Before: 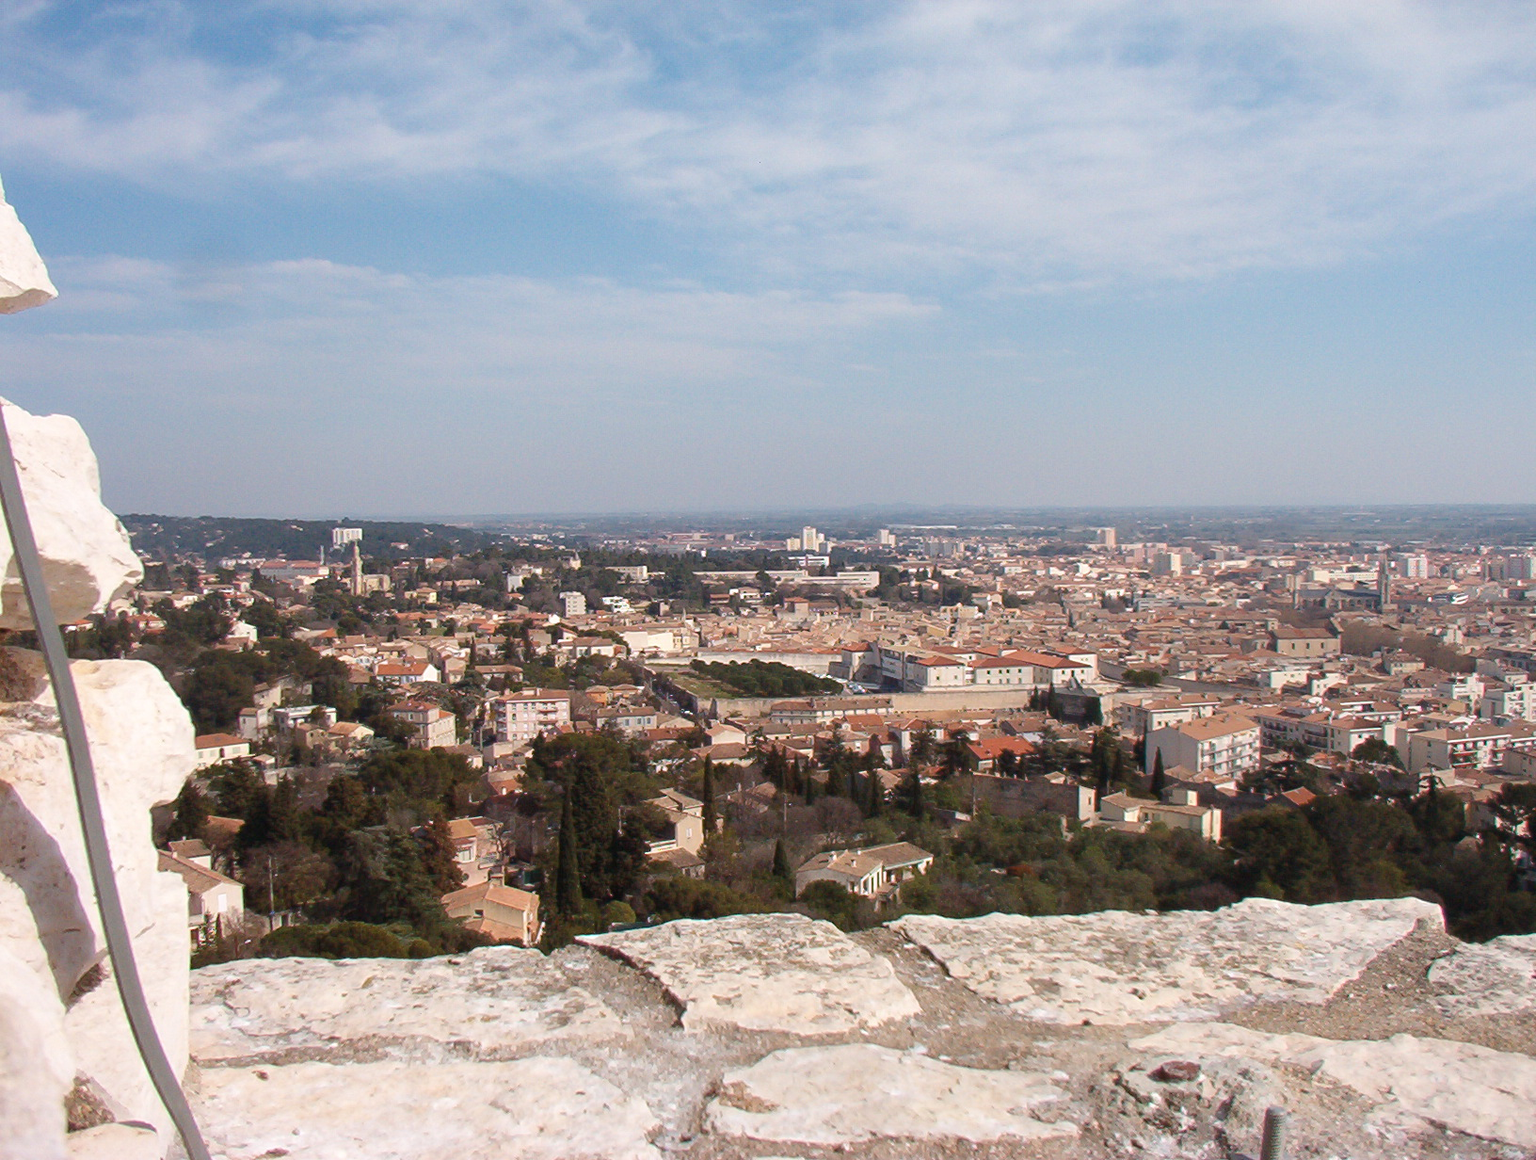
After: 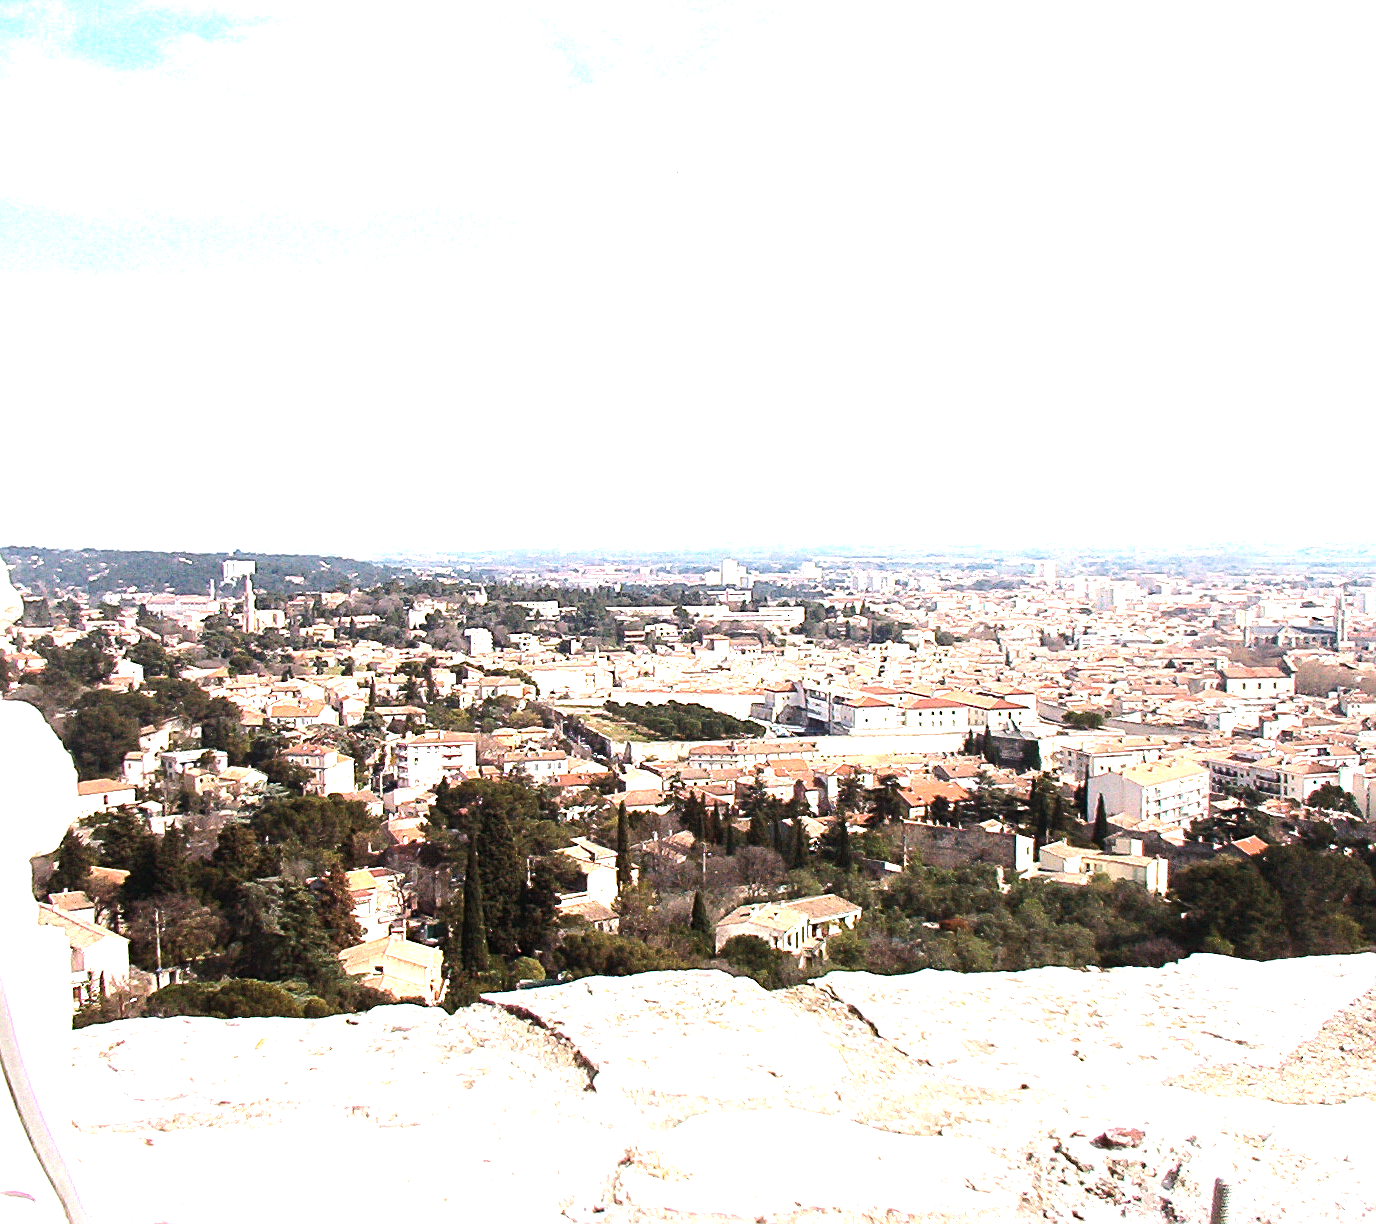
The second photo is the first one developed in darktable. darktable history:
sharpen: on, module defaults
exposure: black level correction 0, exposure 1 EV, compensate highlight preservation false
tone equalizer: -8 EV -1.08 EV, -7 EV -1.01 EV, -6 EV -0.867 EV, -5 EV -0.578 EV, -3 EV 0.578 EV, -2 EV 0.867 EV, -1 EV 1.01 EV, +0 EV 1.08 EV, edges refinement/feathering 500, mask exposure compensation -1.57 EV, preserve details no
crop: left 8.026%, right 7.374%
